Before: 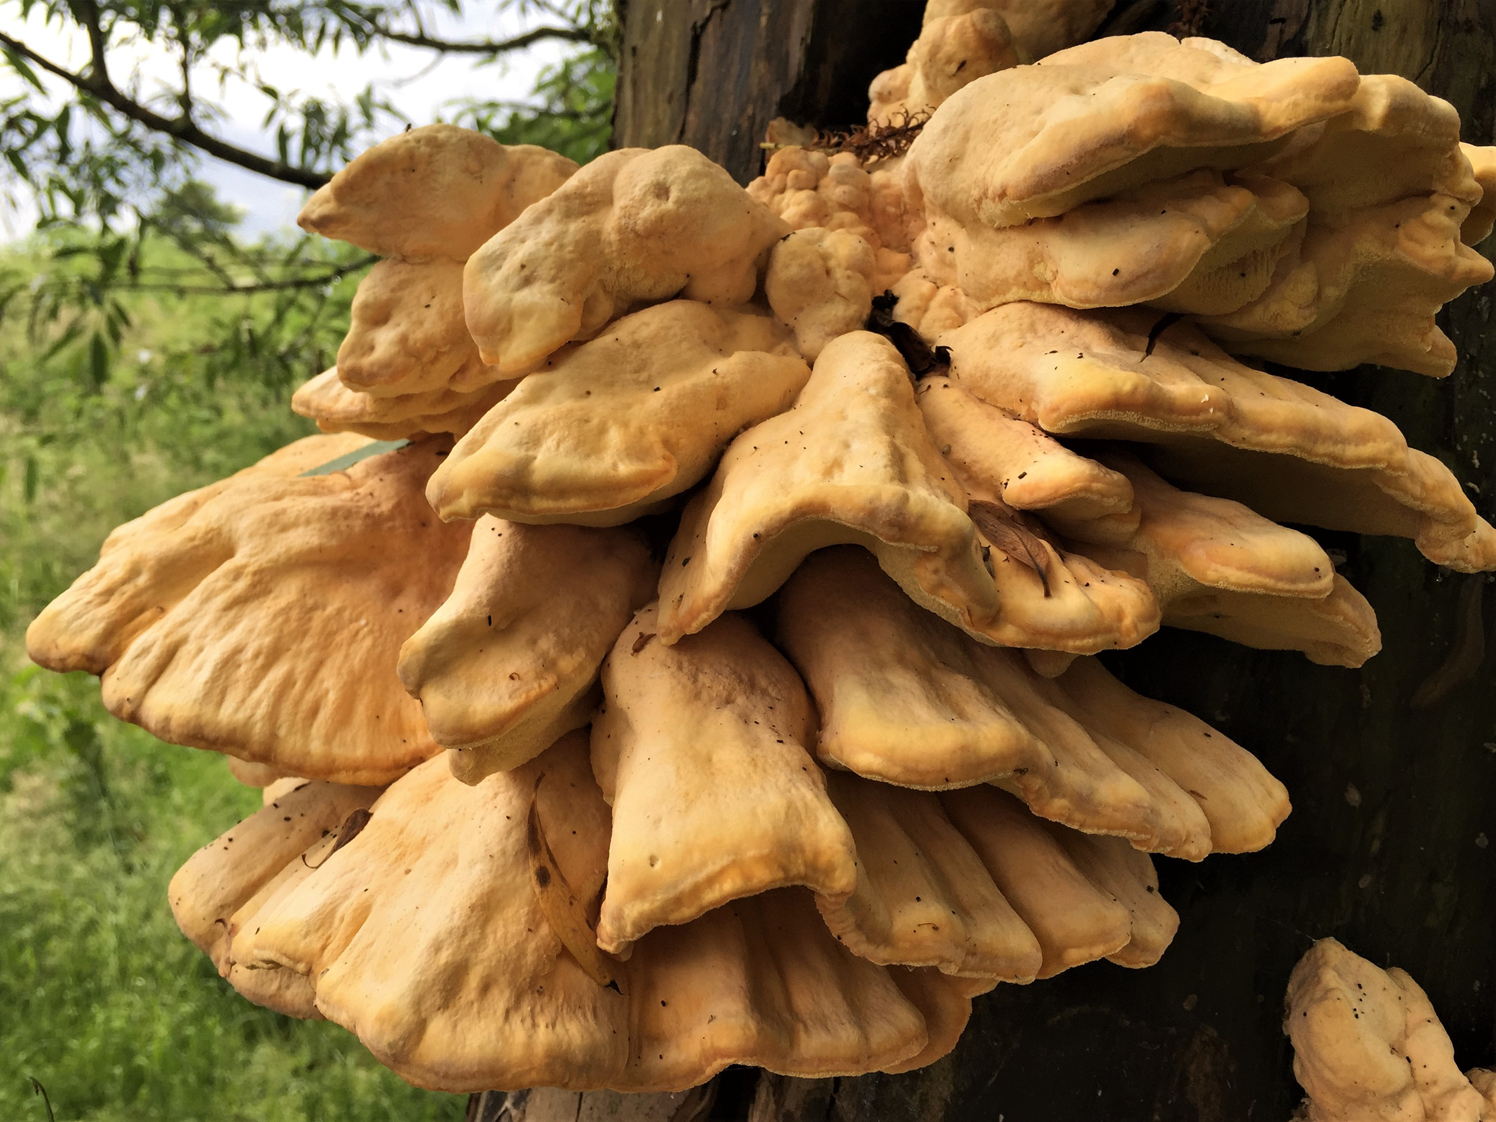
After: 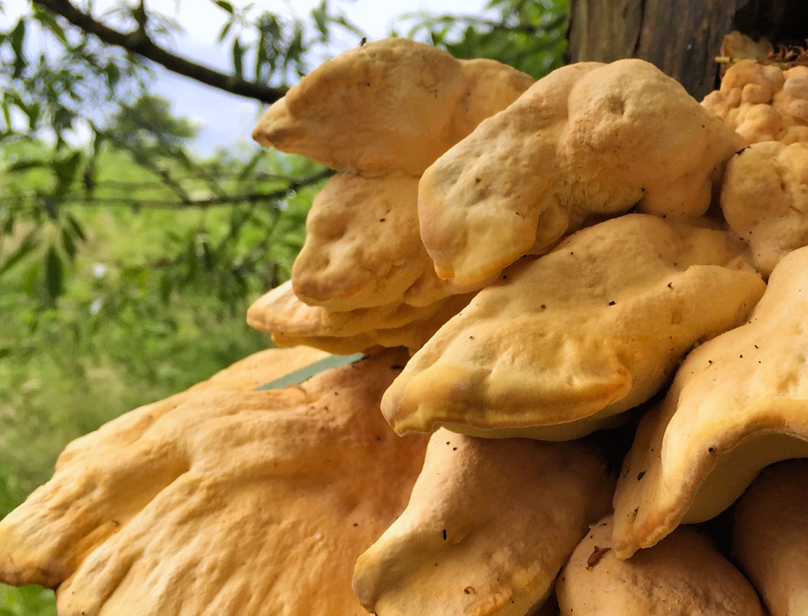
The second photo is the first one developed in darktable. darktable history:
color calibration: output colorfulness [0, 0.315, 0, 0], illuminant as shot in camera, x 0.358, y 0.373, temperature 4628.91 K
contrast brightness saturation: contrast -0.018, brightness -0.013, saturation 0.034
crop and rotate: left 3.031%, top 7.7%, right 42.931%, bottom 37.323%
